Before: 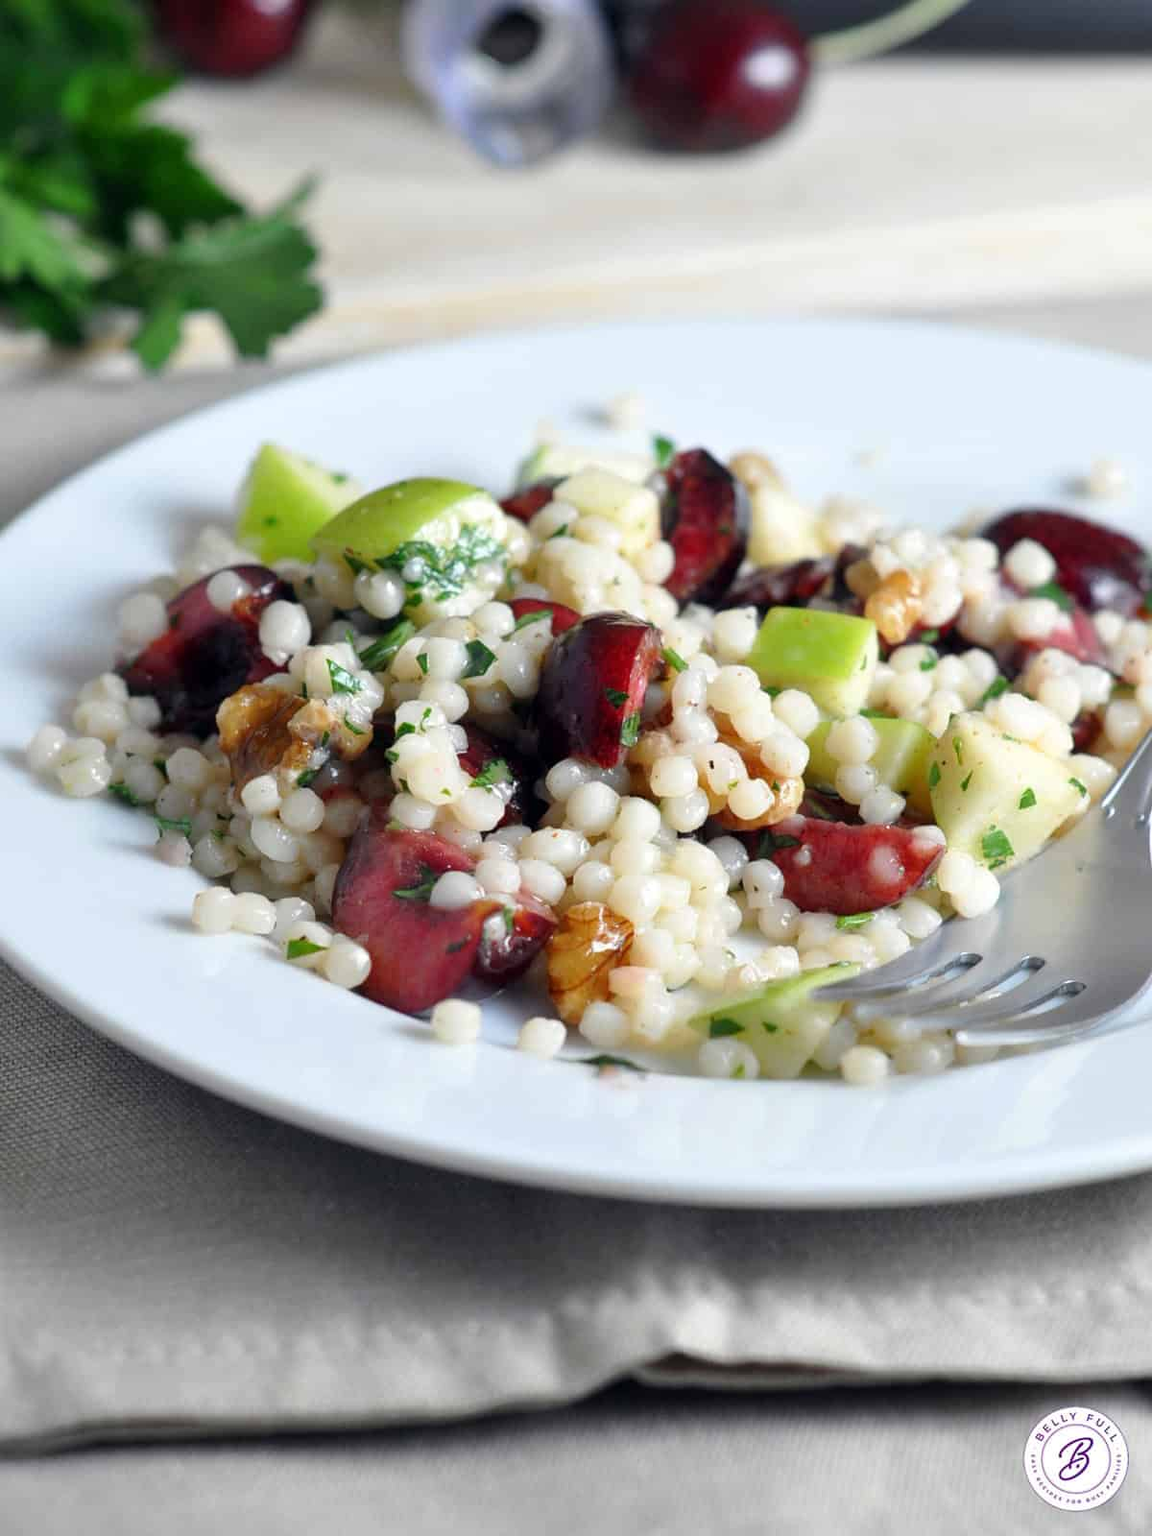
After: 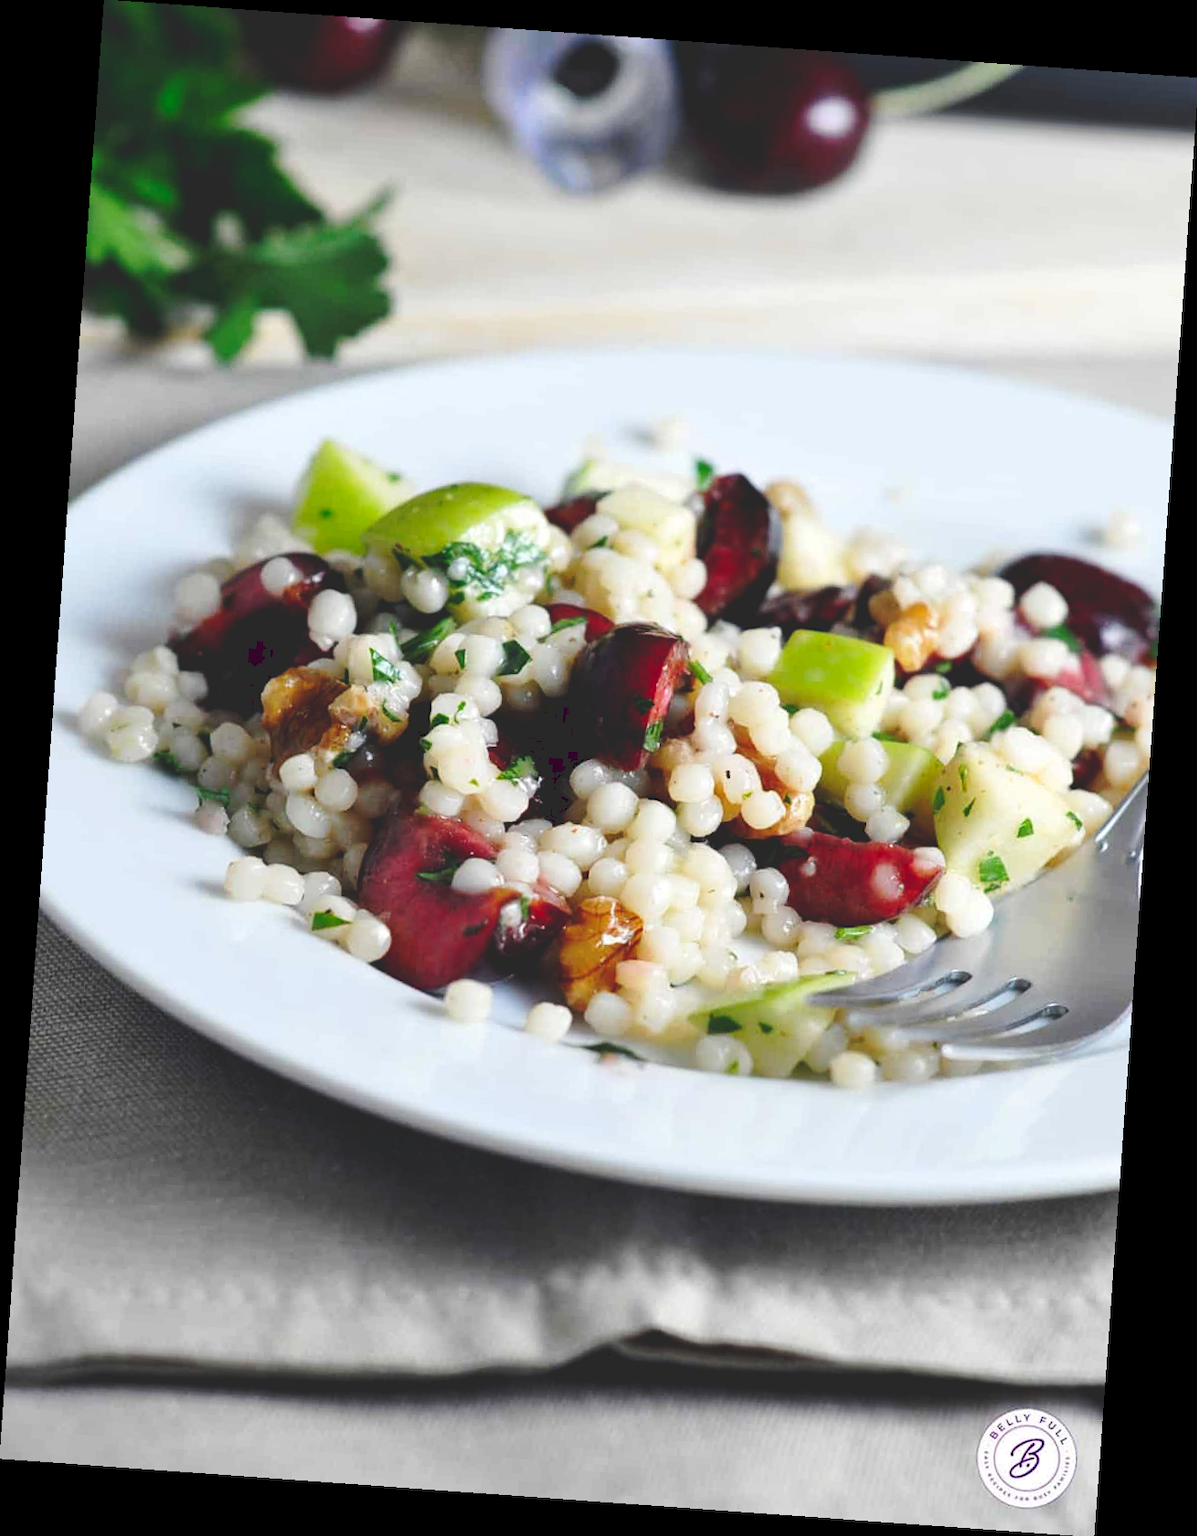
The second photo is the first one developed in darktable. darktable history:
rotate and perspective: rotation 4.1°, automatic cropping off
tone curve: curves: ch0 [(0, 0) (0.003, 0.161) (0.011, 0.161) (0.025, 0.161) (0.044, 0.161) (0.069, 0.161) (0.1, 0.161) (0.136, 0.163) (0.177, 0.179) (0.224, 0.207) (0.277, 0.243) (0.335, 0.292) (0.399, 0.361) (0.468, 0.452) (0.543, 0.547) (0.623, 0.638) (0.709, 0.731) (0.801, 0.826) (0.898, 0.911) (1, 1)], preserve colors none
